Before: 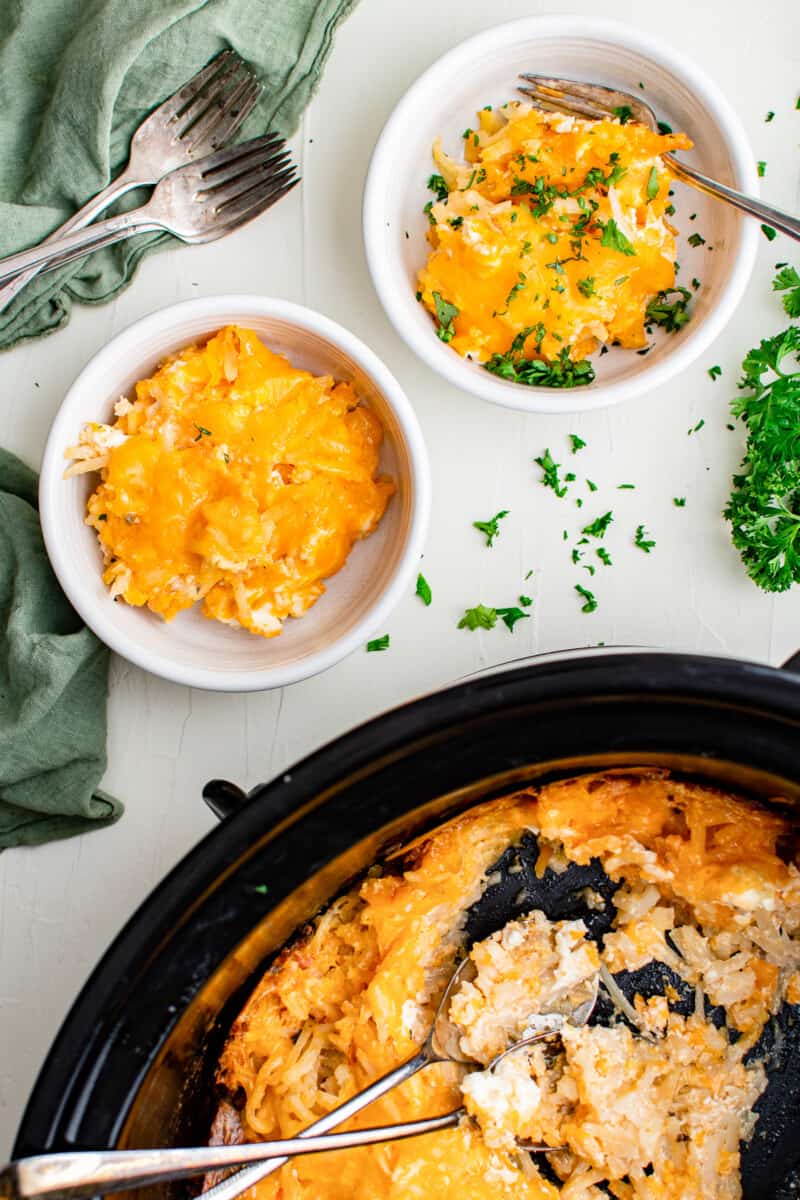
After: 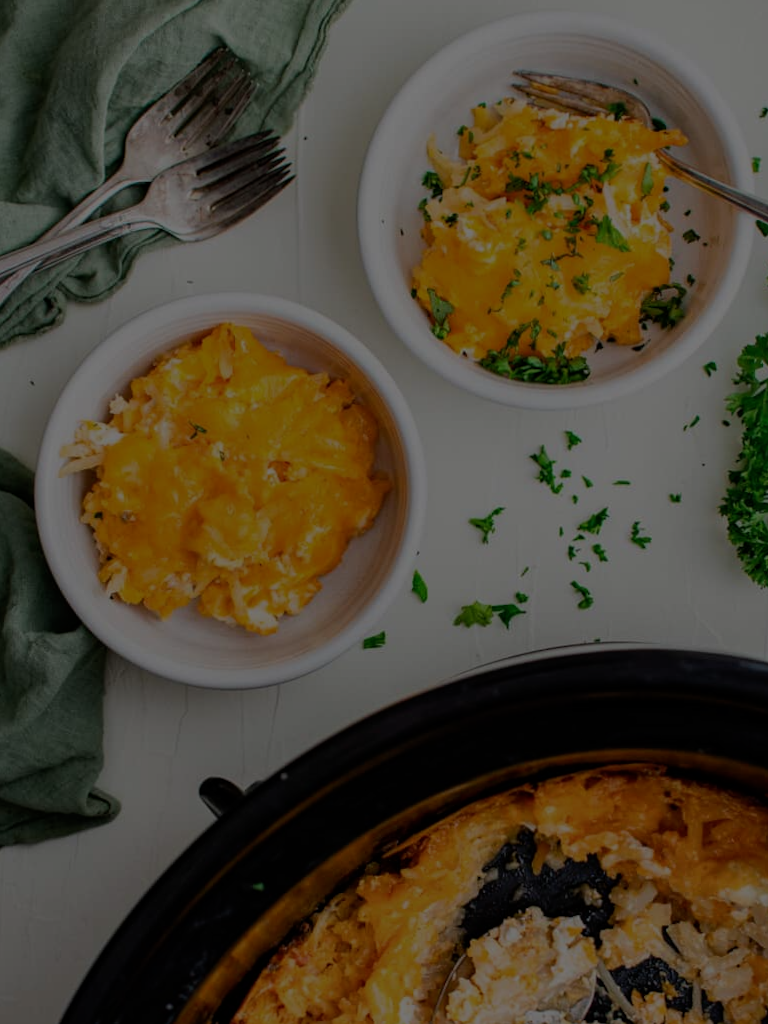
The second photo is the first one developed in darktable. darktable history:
crop and rotate: angle 0.2°, left 0.275%, right 3.127%, bottom 14.18%
exposure: exposure -2.446 EV, compensate highlight preservation false
